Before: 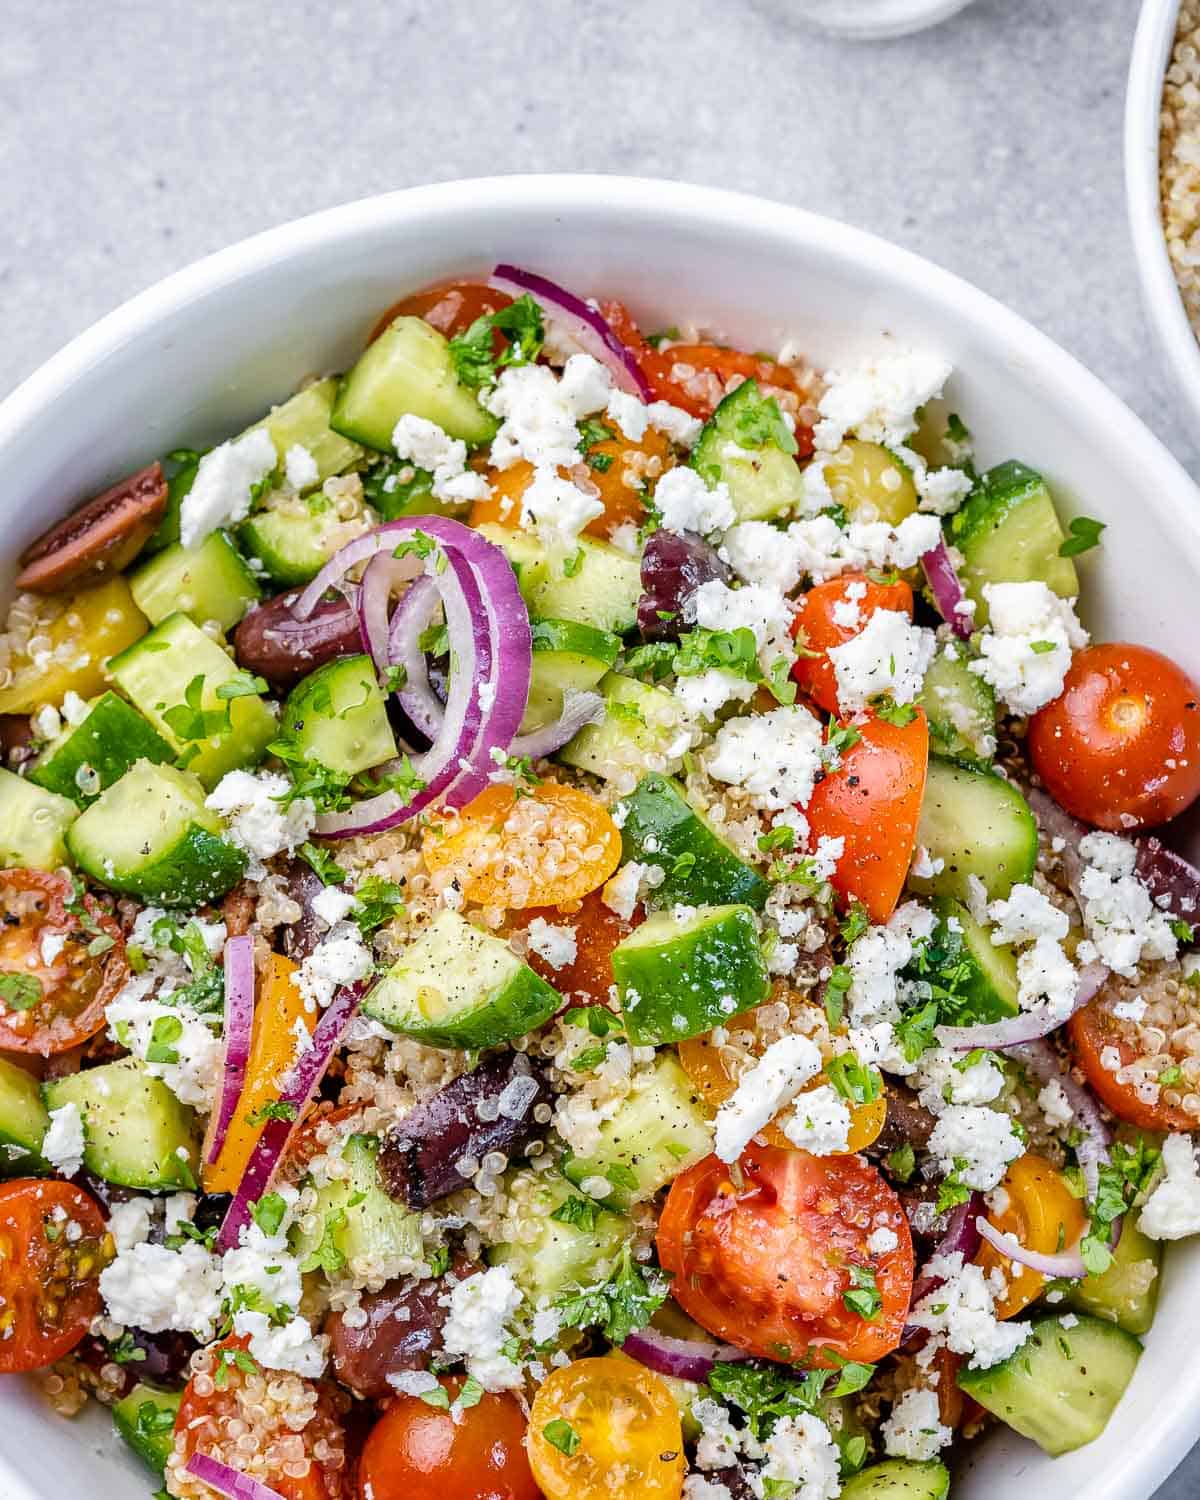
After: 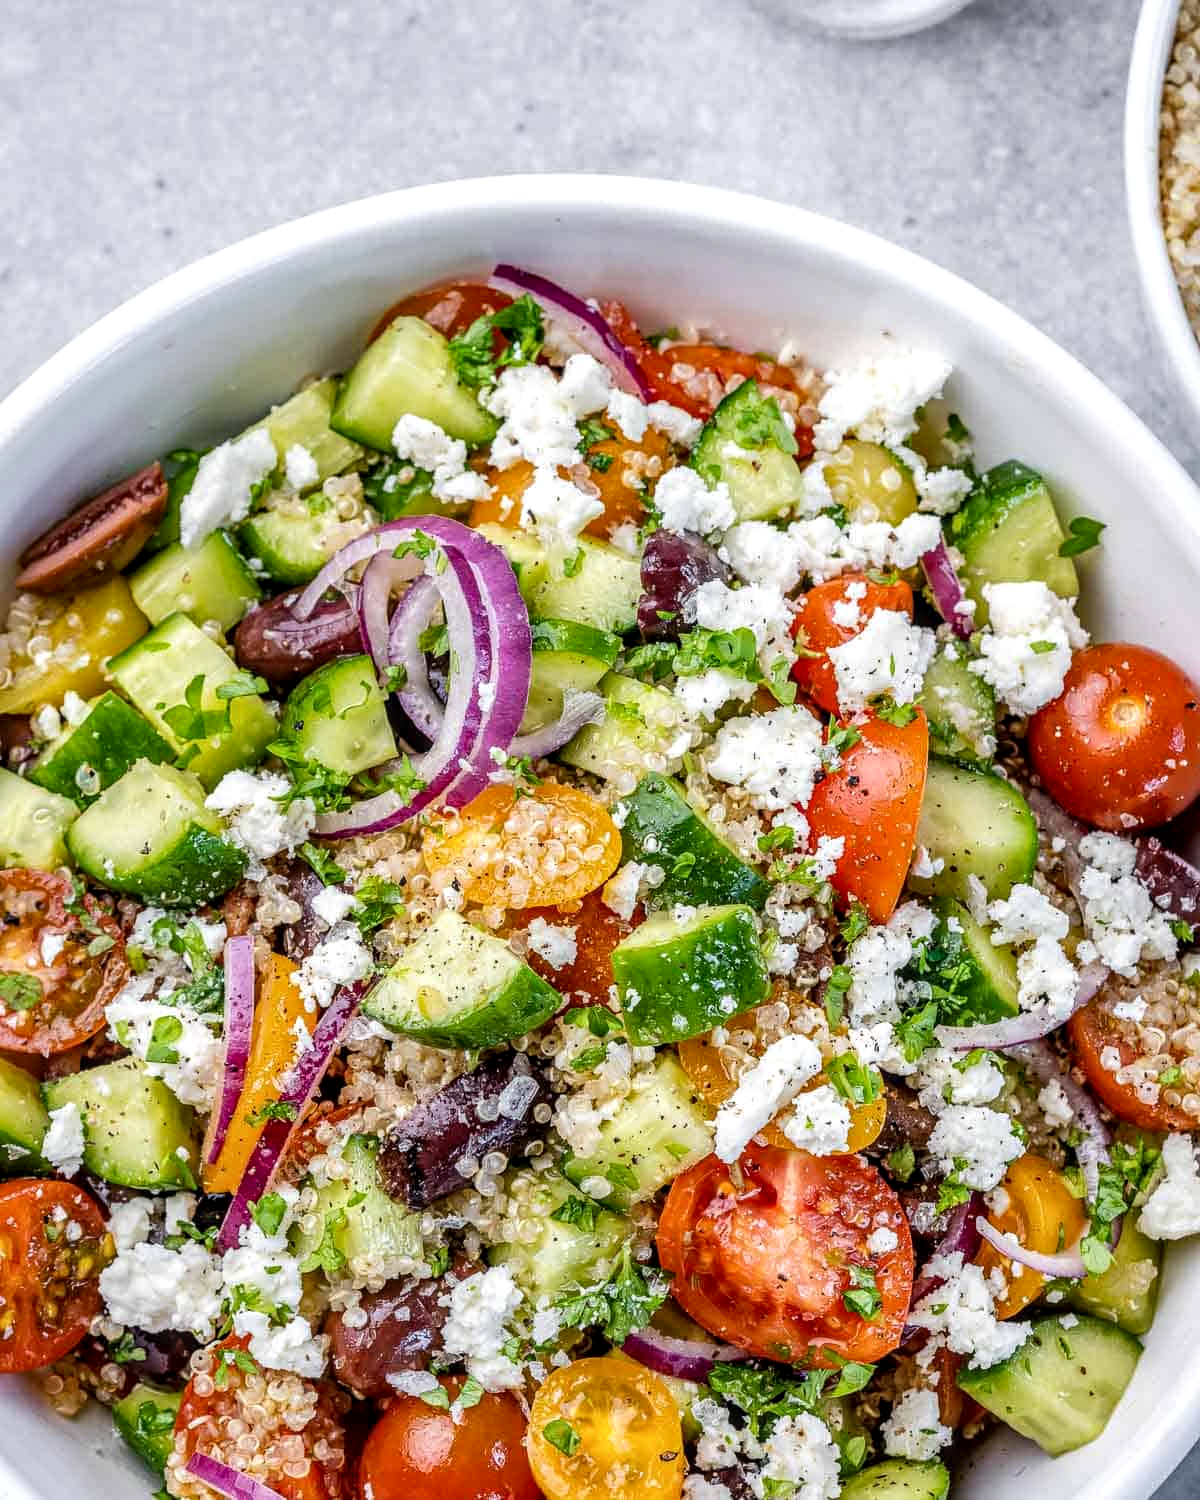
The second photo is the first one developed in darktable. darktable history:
white balance: emerald 1
local contrast: highlights 35%, detail 135%
